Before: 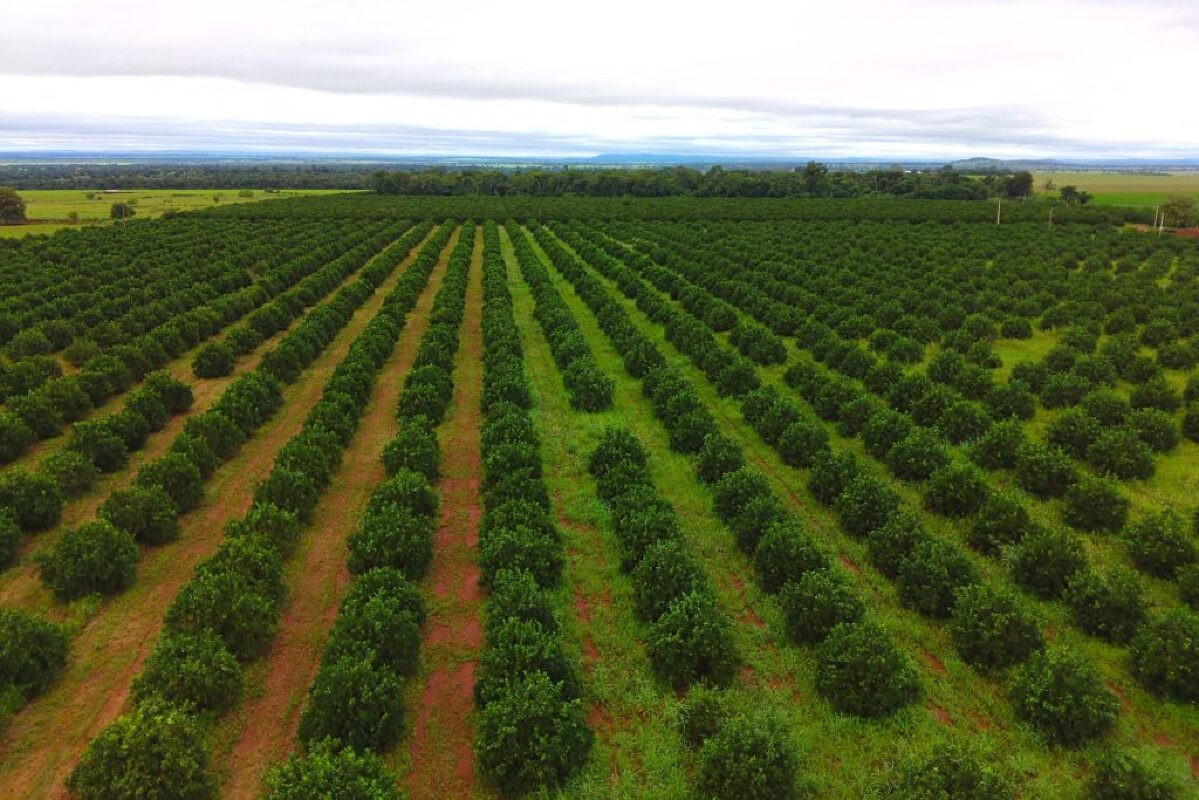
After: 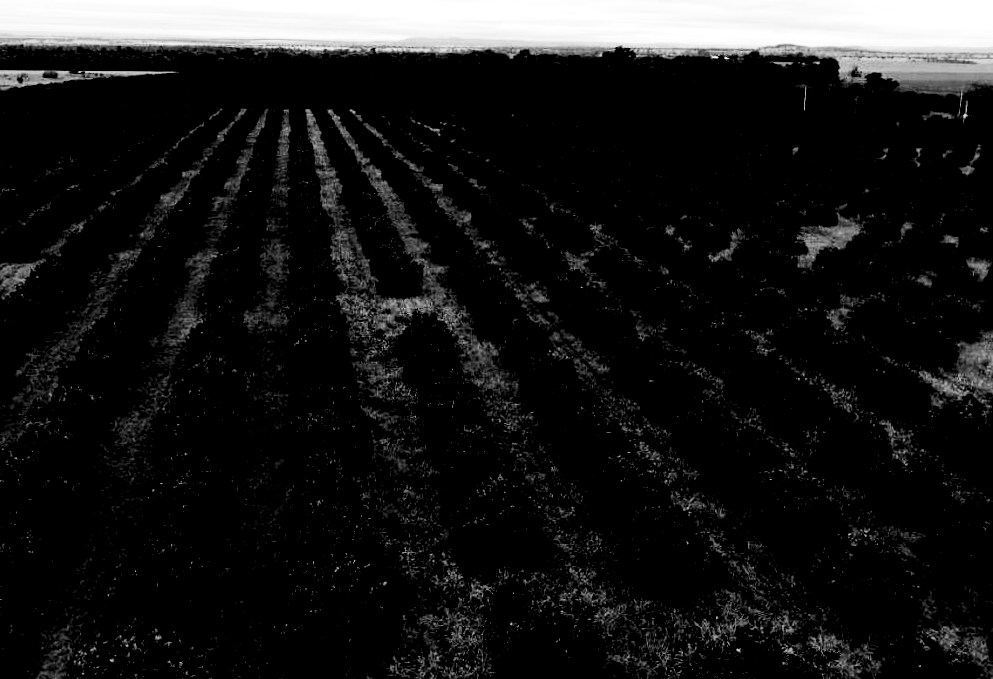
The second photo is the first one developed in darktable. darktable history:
crop: left 16.315%, top 14.246%
rotate and perspective: rotation 0.174°, lens shift (vertical) 0.013, lens shift (horizontal) 0.019, shear 0.001, automatic cropping original format, crop left 0.007, crop right 0.991, crop top 0.016, crop bottom 0.997
contrast equalizer: octaves 7, y [[0.6 ×6], [0.55 ×6], [0 ×6], [0 ×6], [0 ×6]], mix 0.15
contrast brightness saturation: contrast 0.53, brightness 0.47, saturation -1
levels: levels [0.514, 0.759, 1]
